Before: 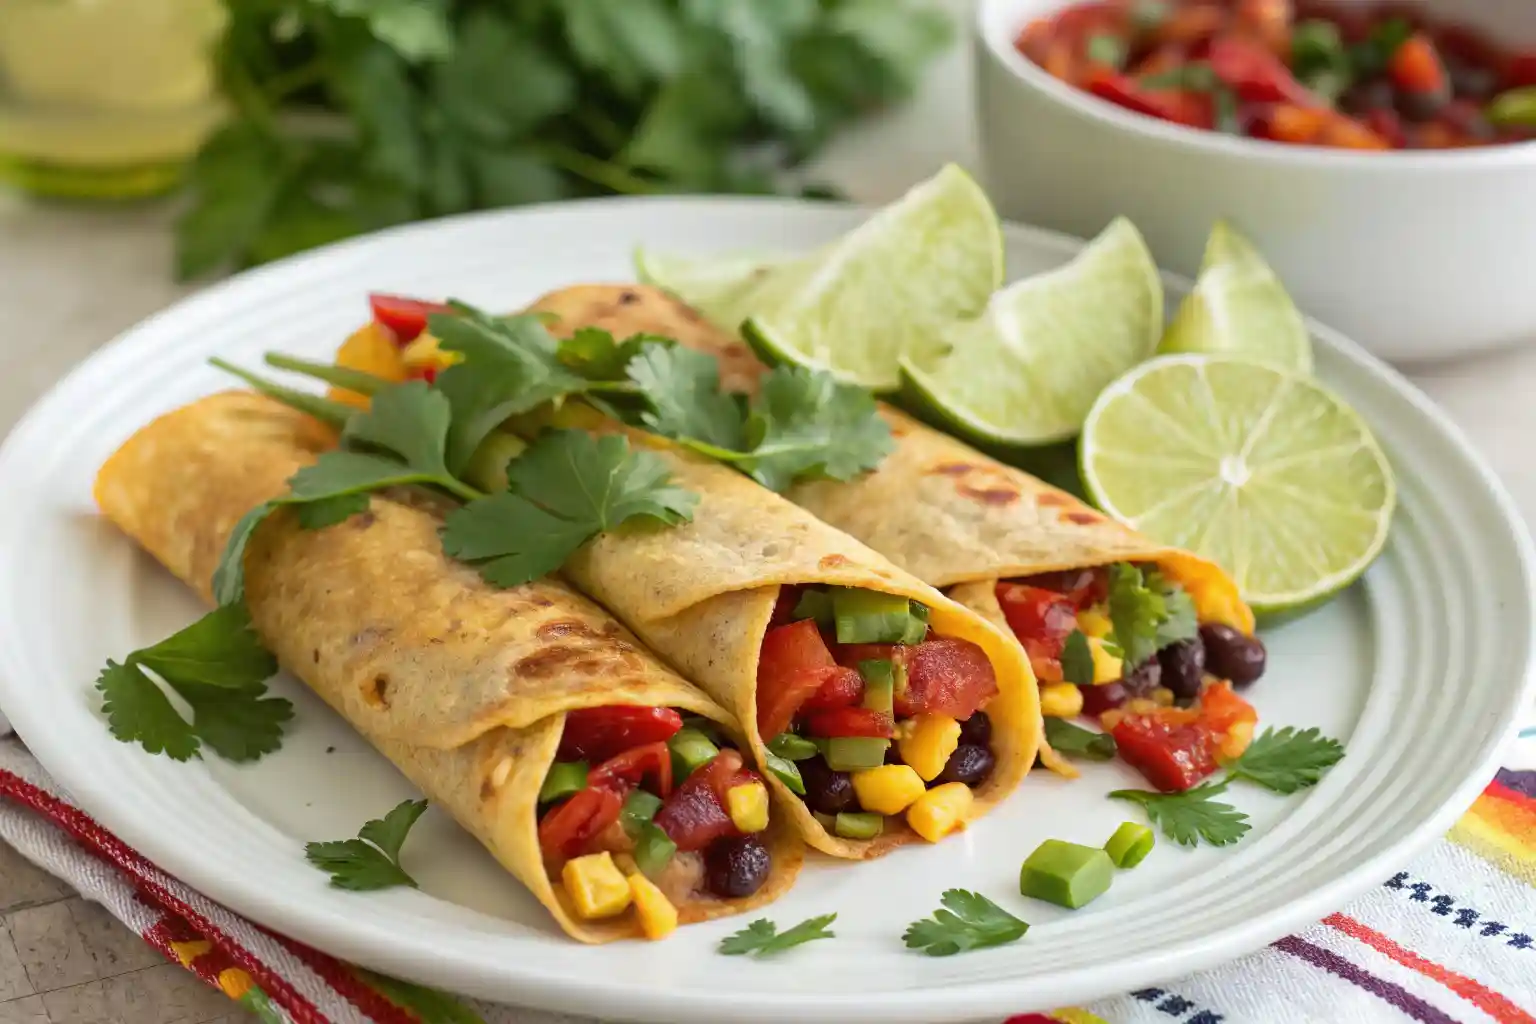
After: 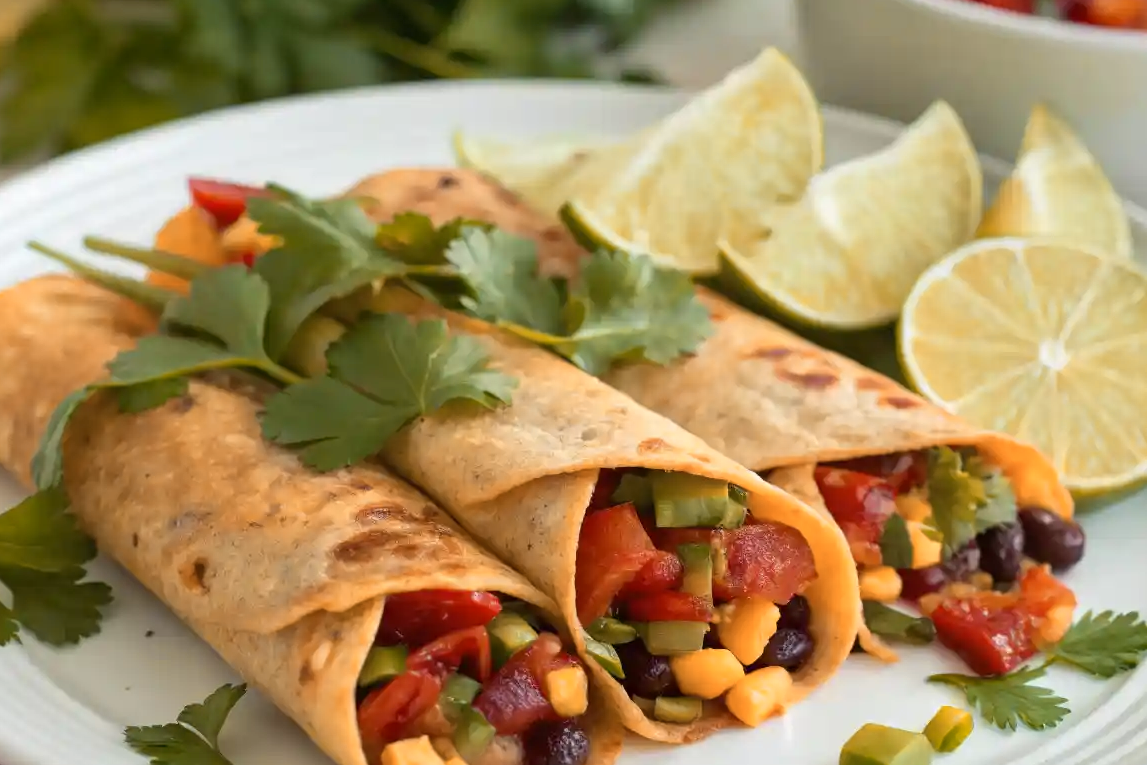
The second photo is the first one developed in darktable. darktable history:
color zones: curves: ch2 [(0, 0.5) (0.143, 0.5) (0.286, 0.416) (0.429, 0.5) (0.571, 0.5) (0.714, 0.5) (0.857, 0.5) (1, 0.5)]
crop and rotate: left 11.831%, top 11.346%, right 13.429%, bottom 13.899%
